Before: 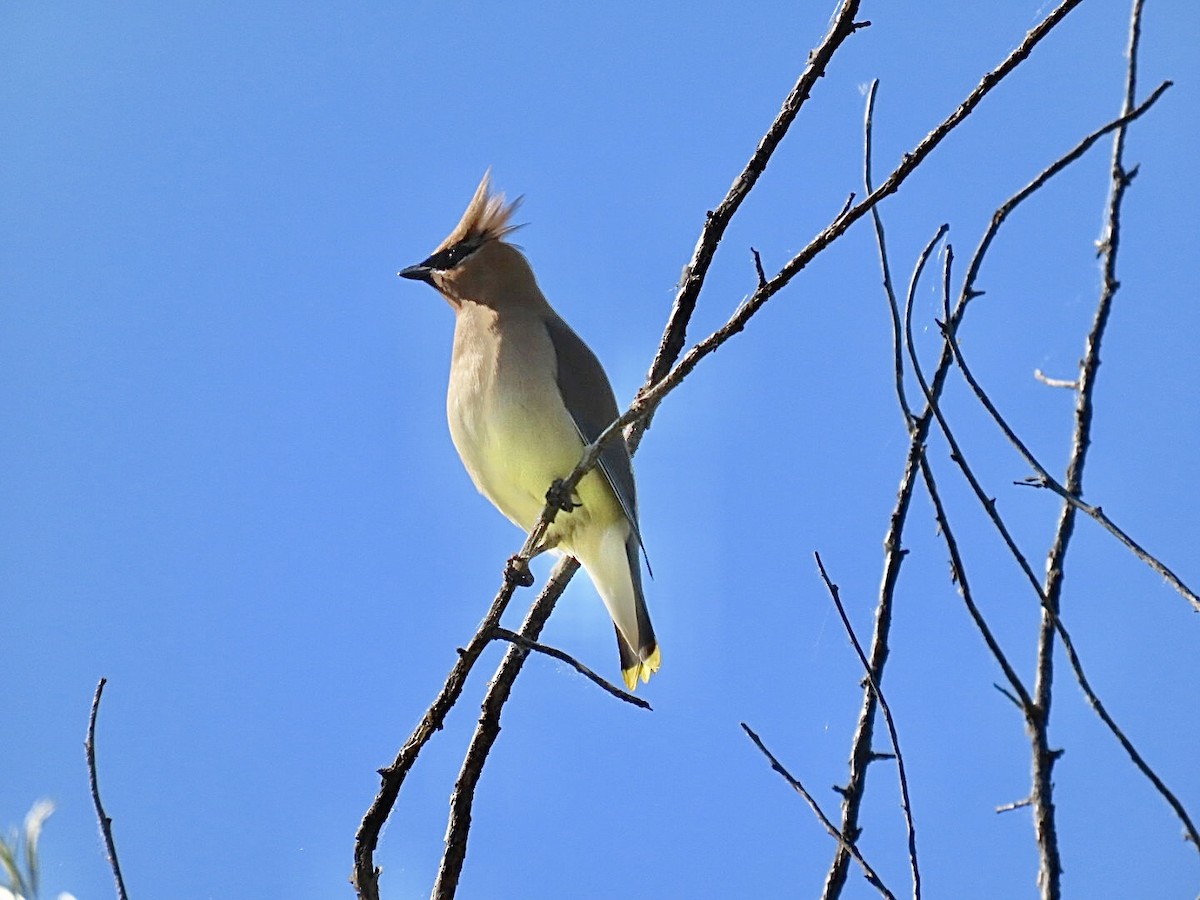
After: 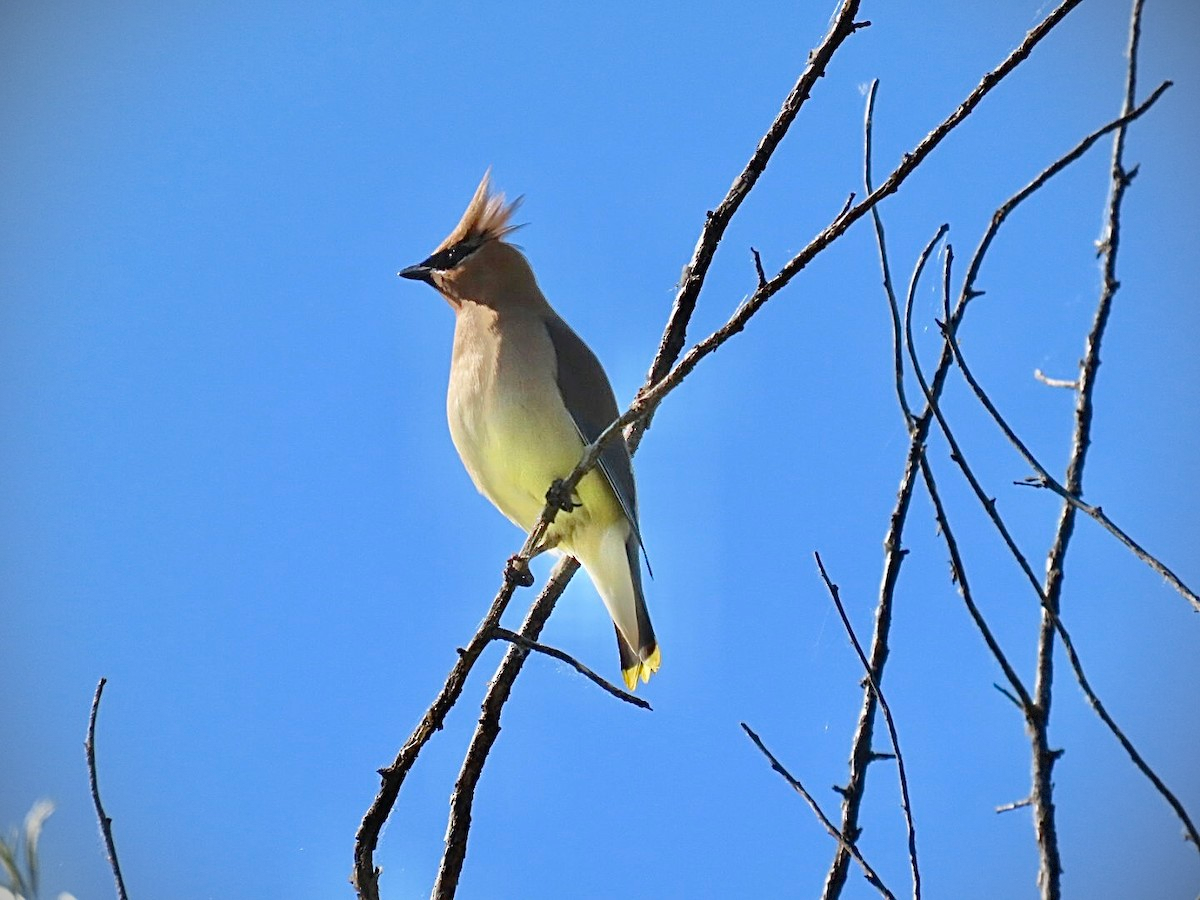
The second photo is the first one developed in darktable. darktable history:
vignetting: fall-off radius 82.98%, brightness -0.868, dithering 8-bit output
